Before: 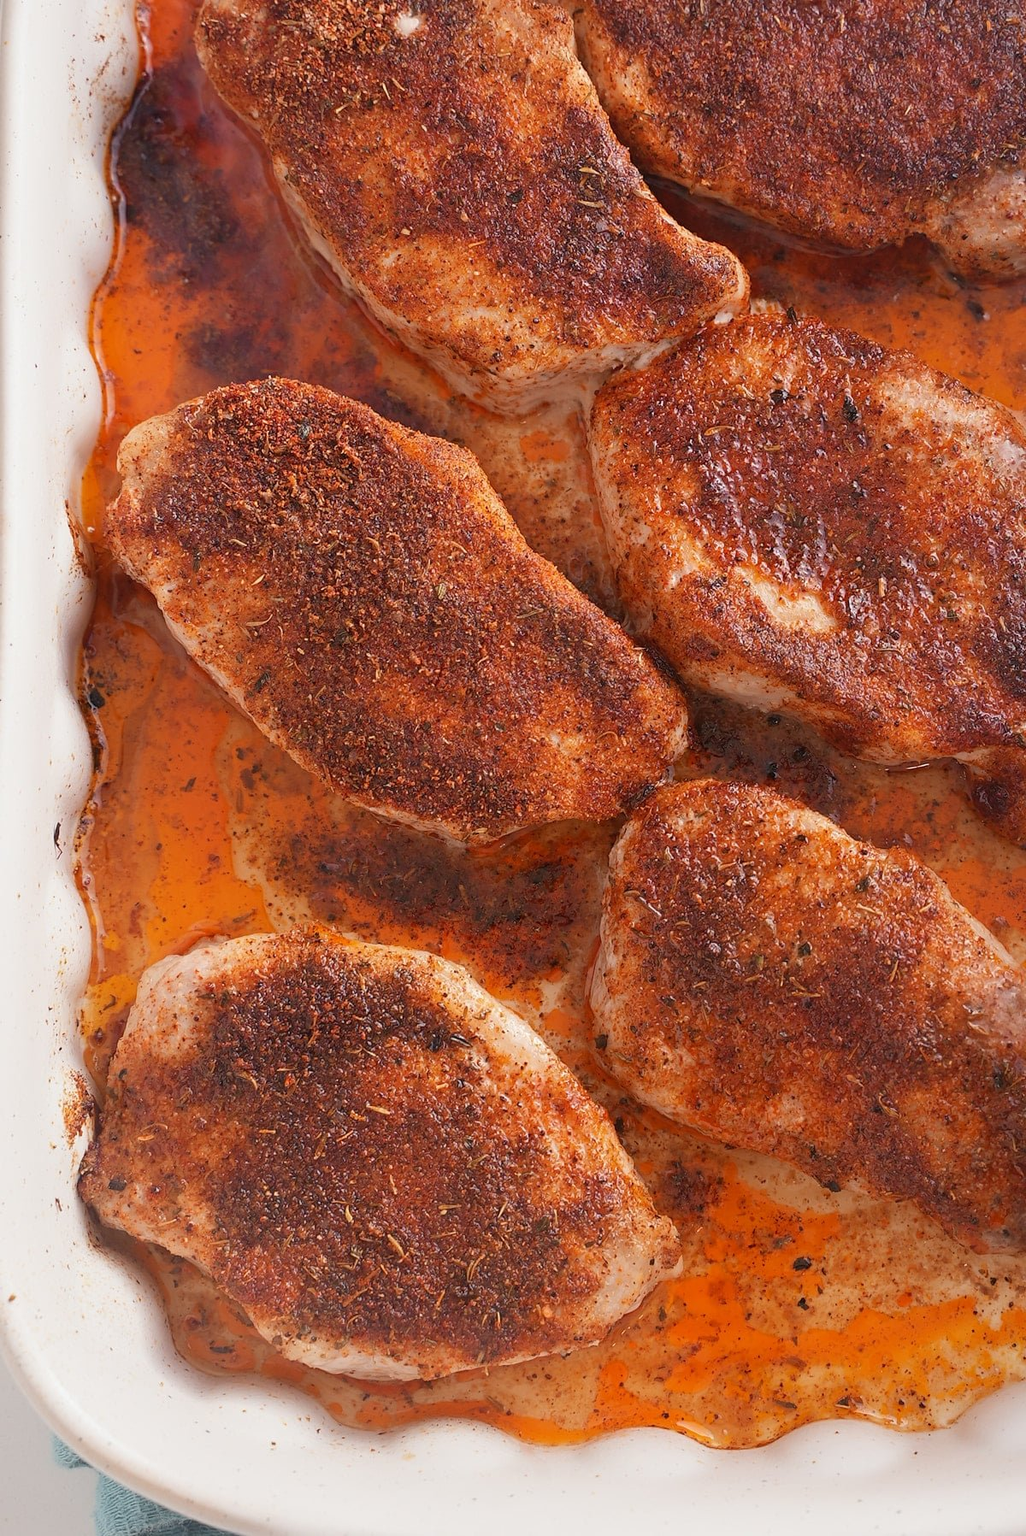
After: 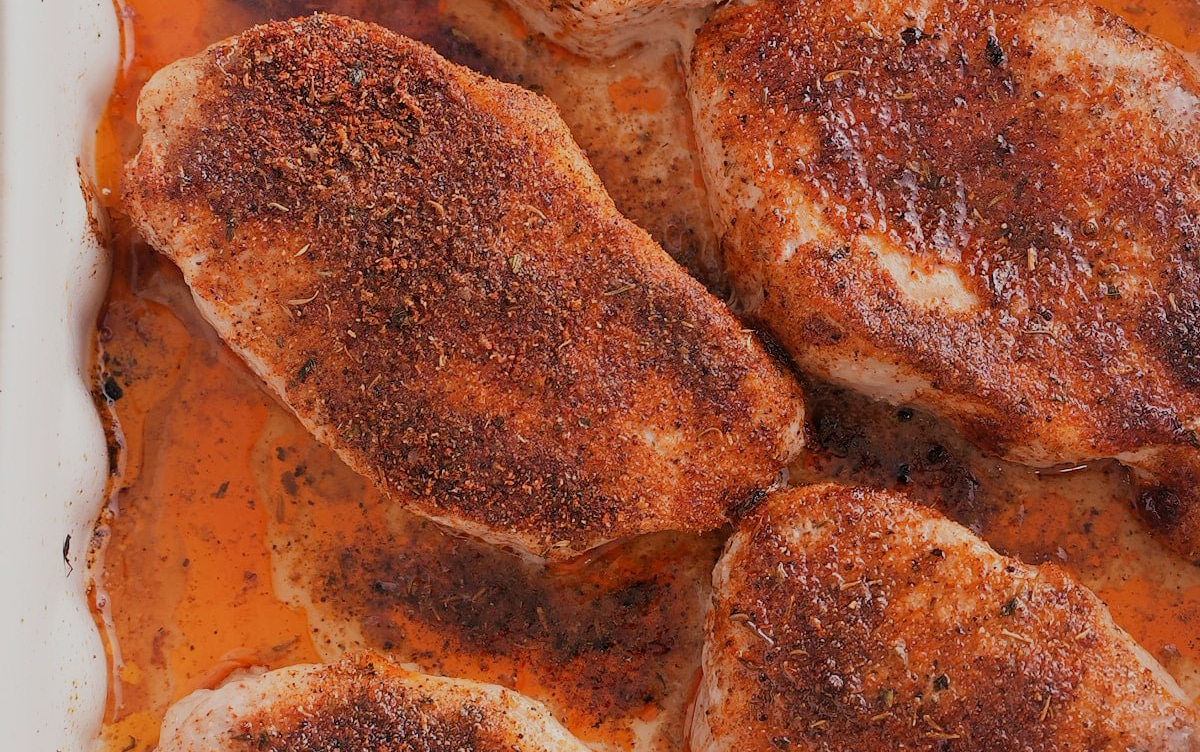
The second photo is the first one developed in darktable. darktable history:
crop and rotate: top 23.84%, bottom 34.294%
filmic rgb: black relative exposure -7.65 EV, white relative exposure 4.56 EV, hardness 3.61, contrast 1.05
